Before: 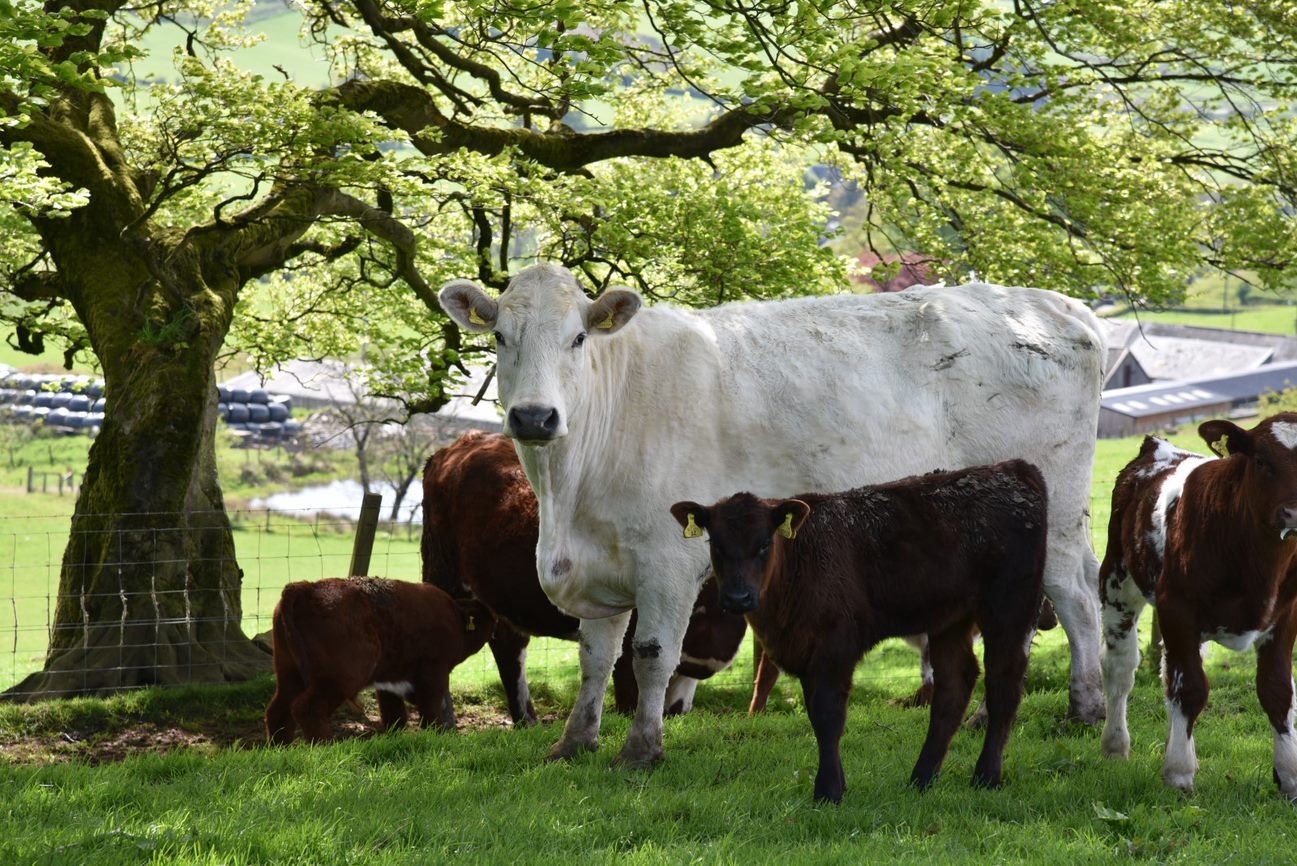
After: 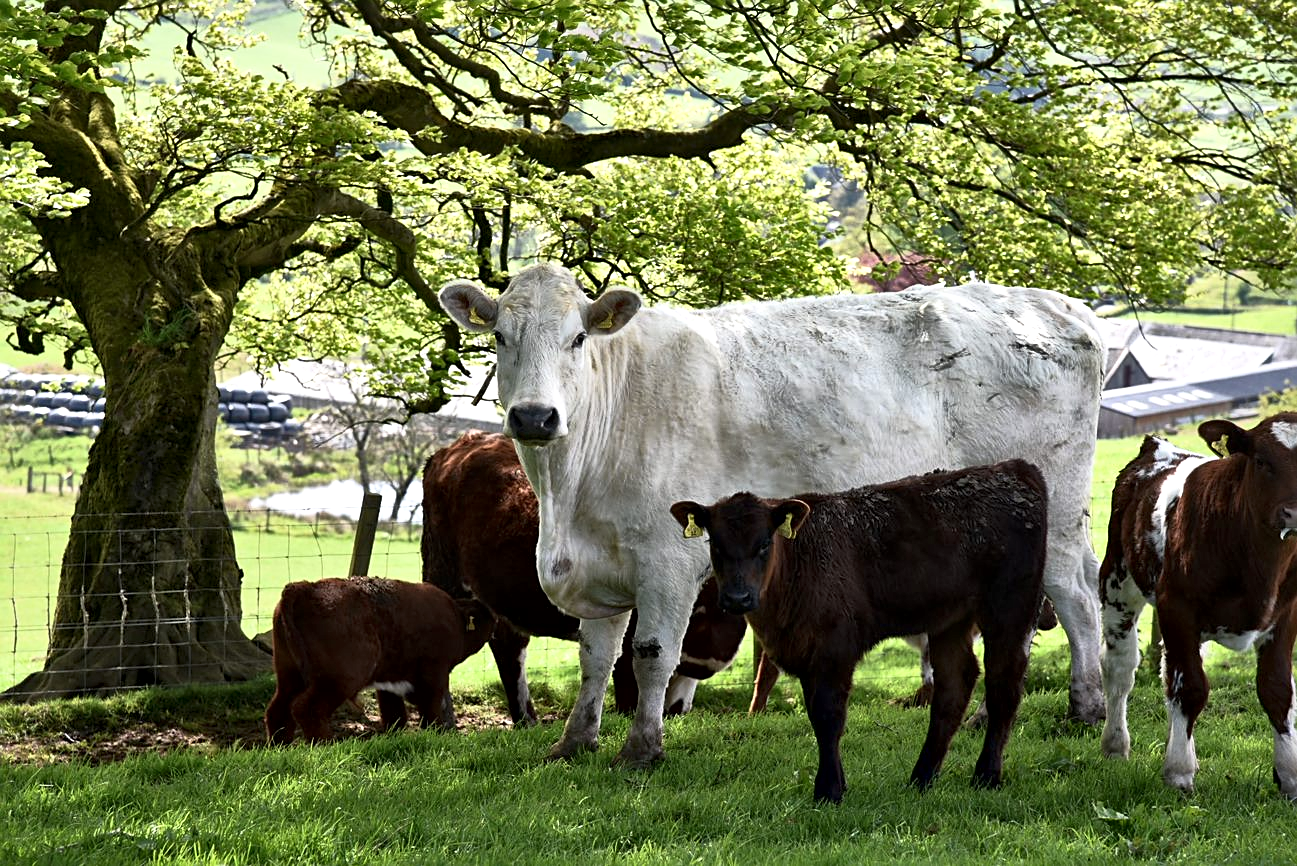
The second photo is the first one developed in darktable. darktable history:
sharpen: on, module defaults
base curve: curves: ch0 [(0, 0) (0.257, 0.25) (0.482, 0.586) (0.757, 0.871) (1, 1)]
local contrast: mode bilateral grid, contrast 25, coarseness 47, detail 151%, midtone range 0.2
